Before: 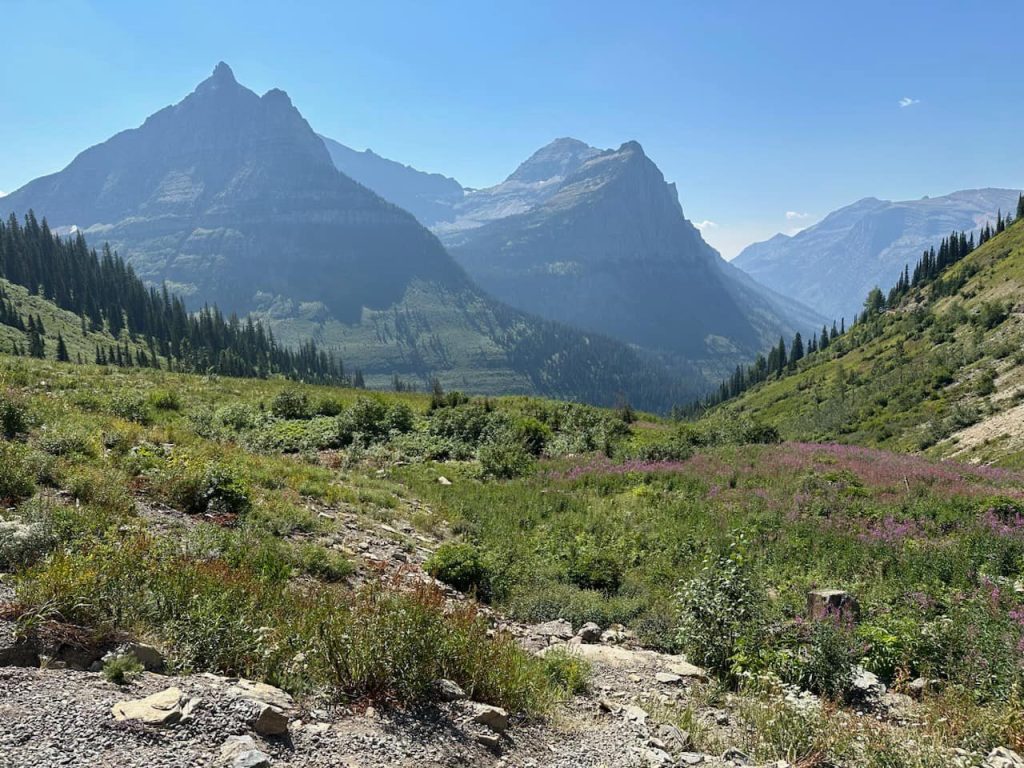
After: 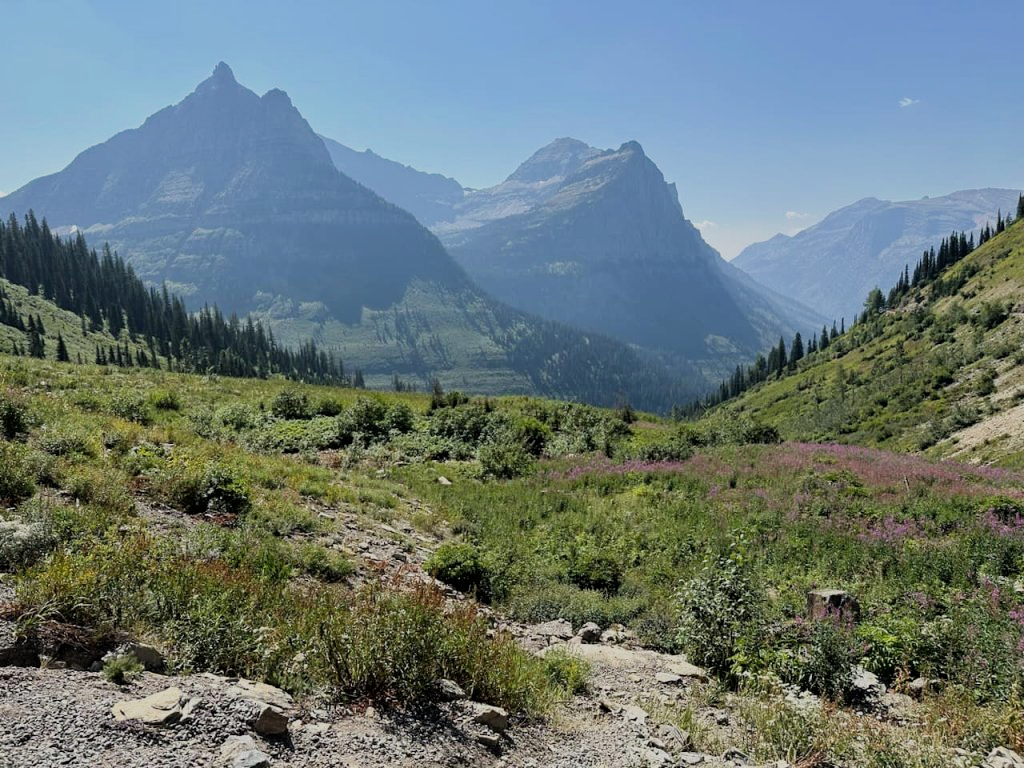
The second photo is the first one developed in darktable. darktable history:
filmic rgb: black relative exposure -7.65 EV, white relative exposure 4.56 EV, hardness 3.61, contrast 1.058
